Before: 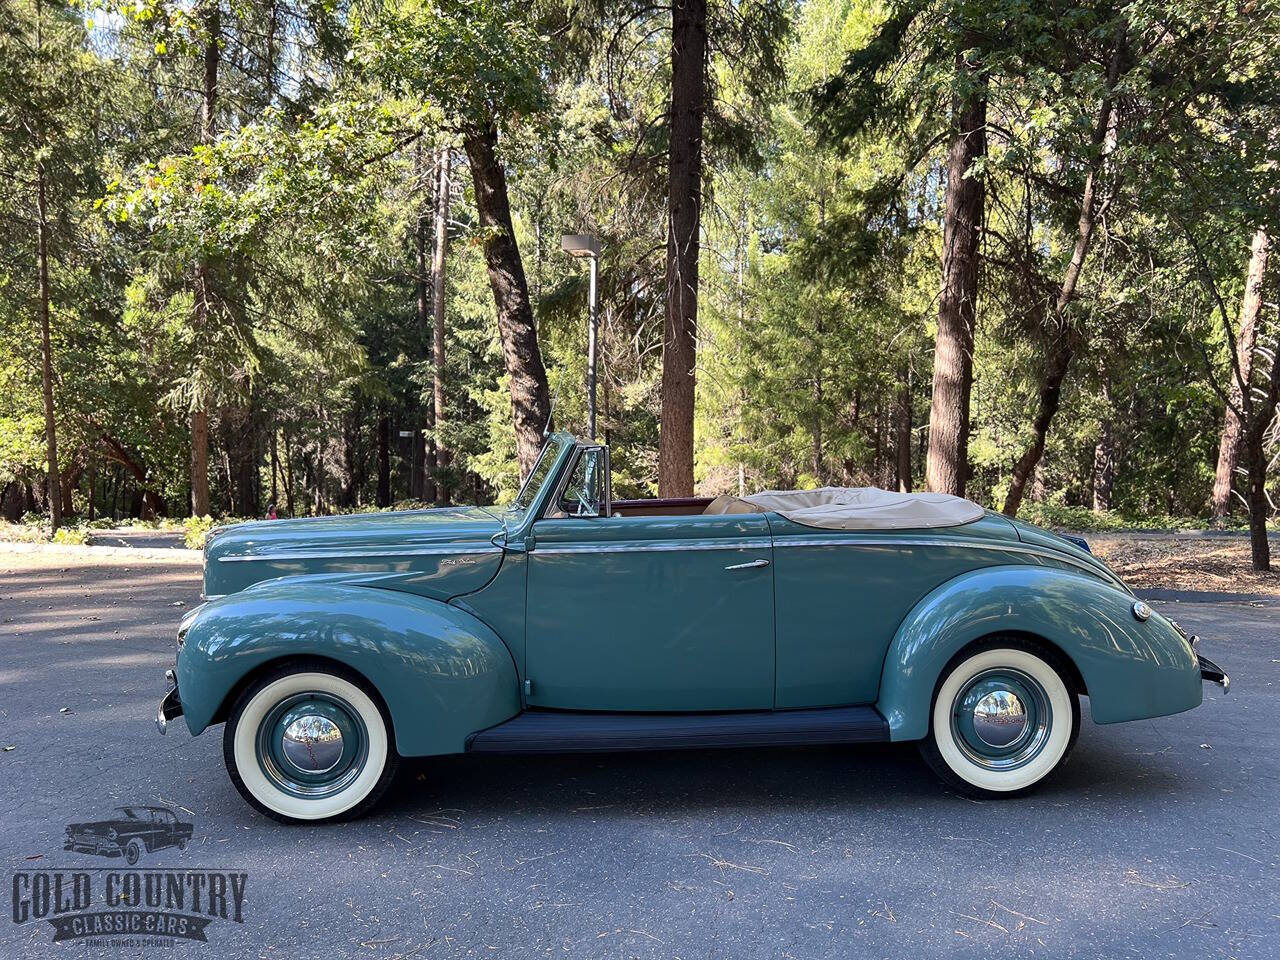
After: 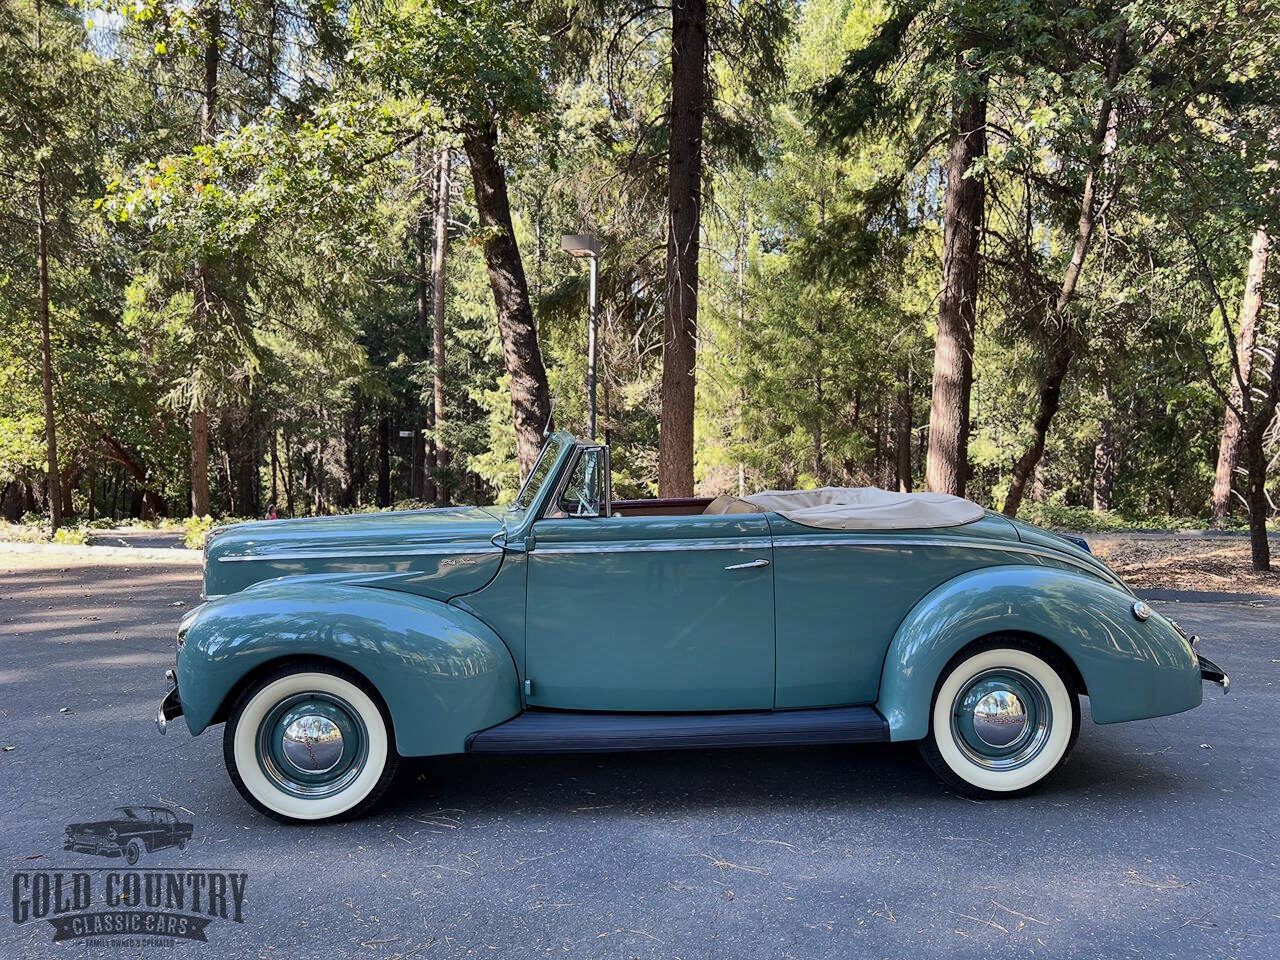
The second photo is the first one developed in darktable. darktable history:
exposure: exposure -0.156 EV, compensate highlight preservation false
tone curve: curves: ch0 [(0, 0) (0.003, 0.003) (0.011, 0.011) (0.025, 0.025) (0.044, 0.044) (0.069, 0.068) (0.1, 0.099) (0.136, 0.134) (0.177, 0.175) (0.224, 0.222) (0.277, 0.274) (0.335, 0.331) (0.399, 0.395) (0.468, 0.463) (0.543, 0.554) (0.623, 0.632) (0.709, 0.716) (0.801, 0.805) (0.898, 0.9) (1, 1)], color space Lab, independent channels, preserve colors none
shadows and highlights: shadows 75.22, highlights -23.61, soften with gaussian
